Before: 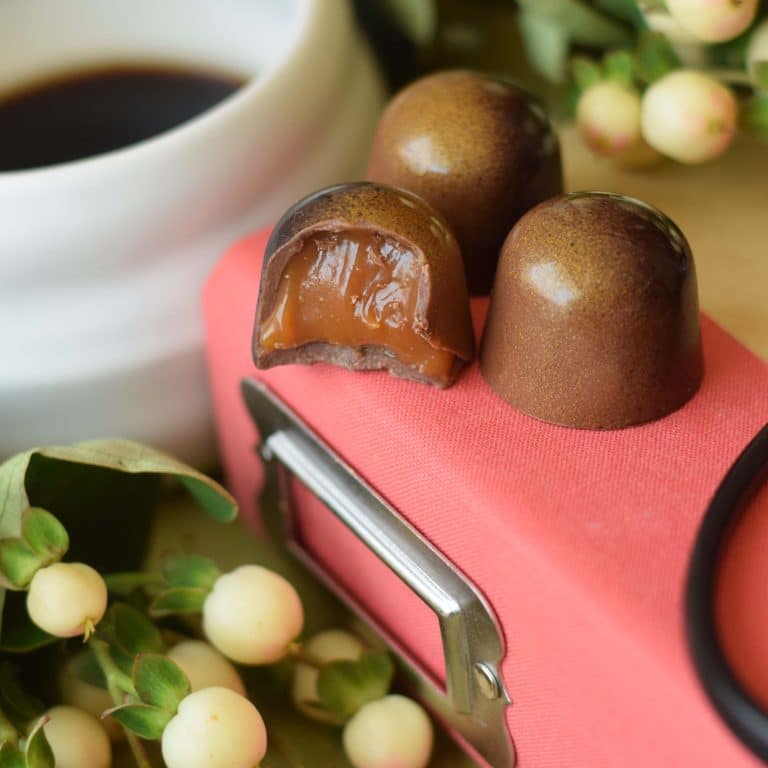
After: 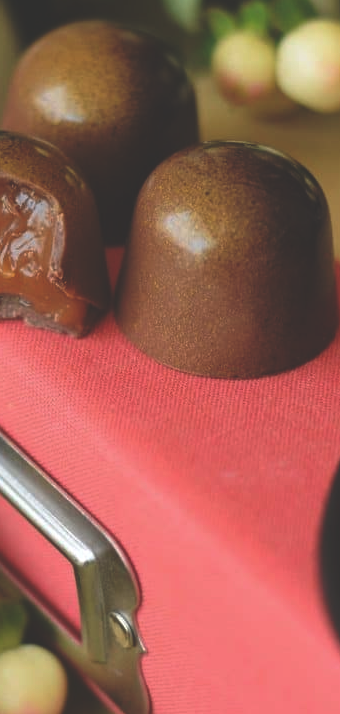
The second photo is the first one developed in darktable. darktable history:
crop: left 47.628%, top 6.643%, right 7.874%
rgb curve: curves: ch0 [(0, 0.186) (0.314, 0.284) (0.775, 0.708) (1, 1)], compensate middle gray true, preserve colors none
